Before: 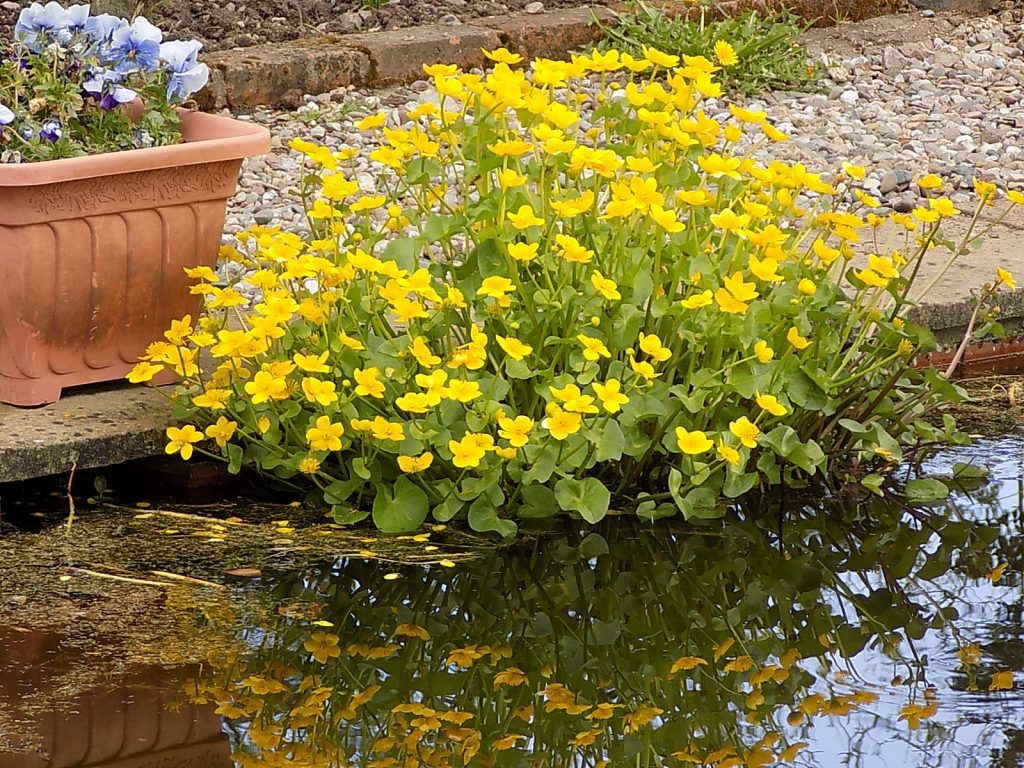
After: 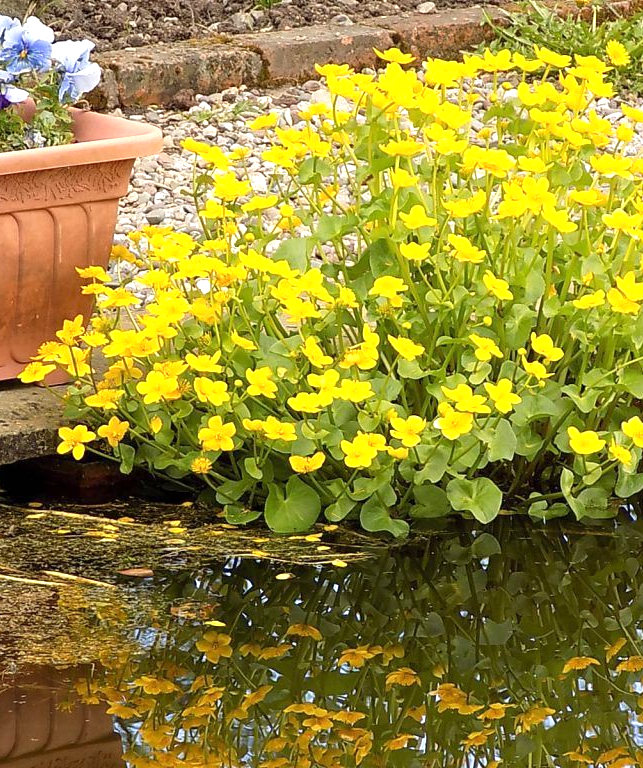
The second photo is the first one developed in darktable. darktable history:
crop: left 10.644%, right 26.528%
exposure: exposure 0.564 EV, compensate highlight preservation false
